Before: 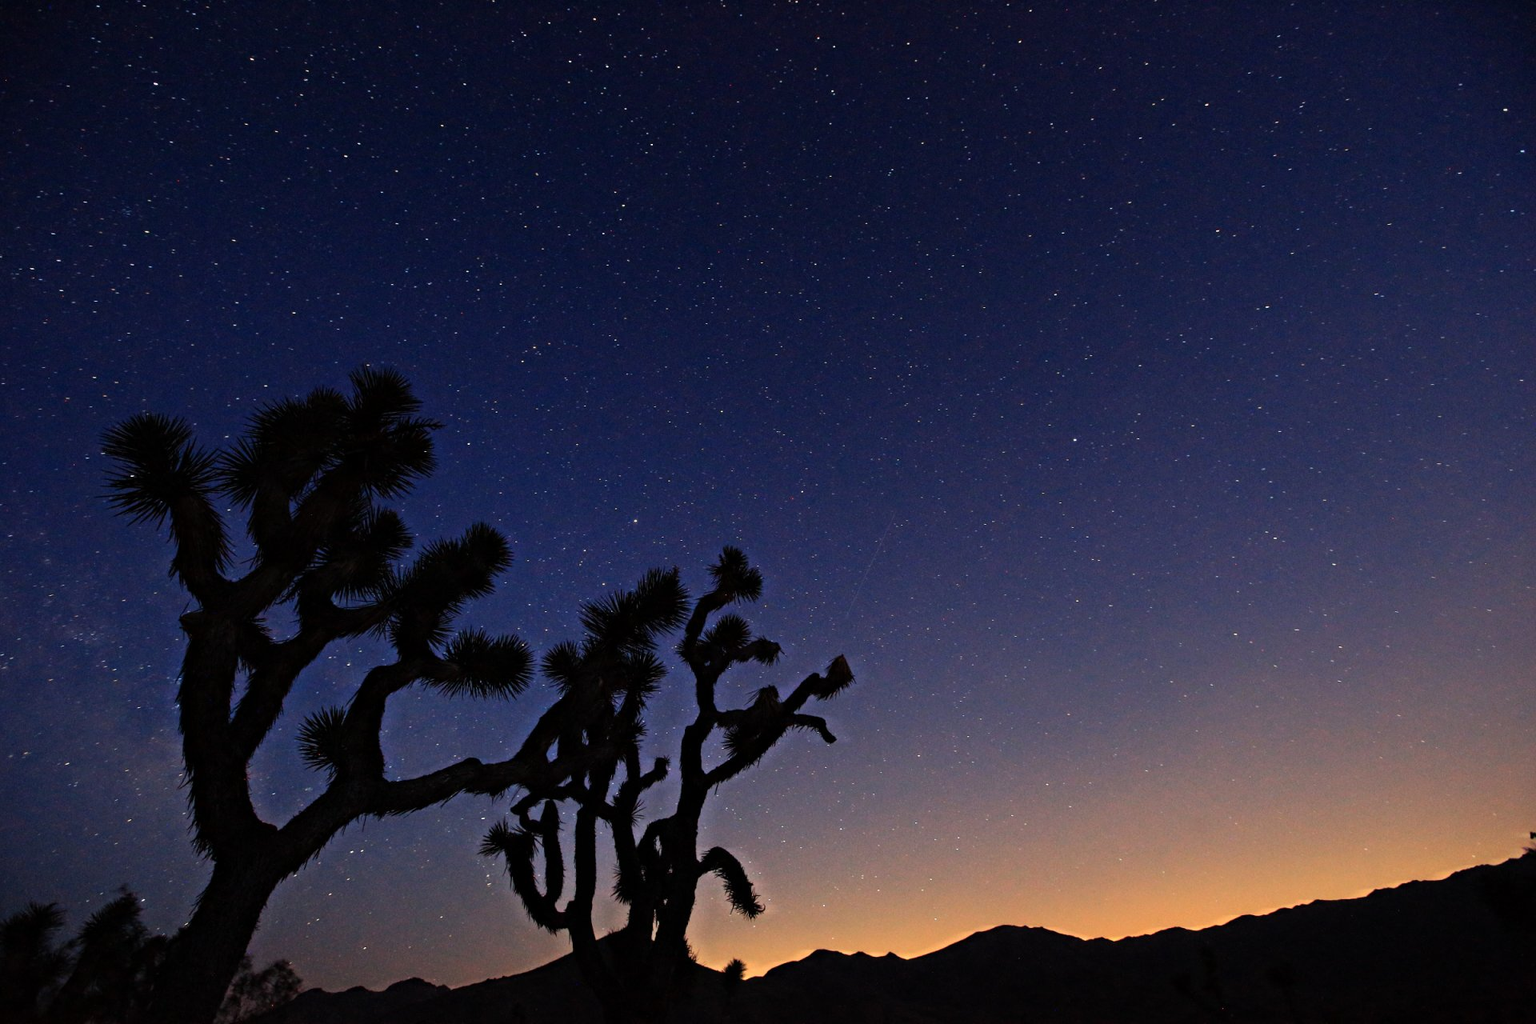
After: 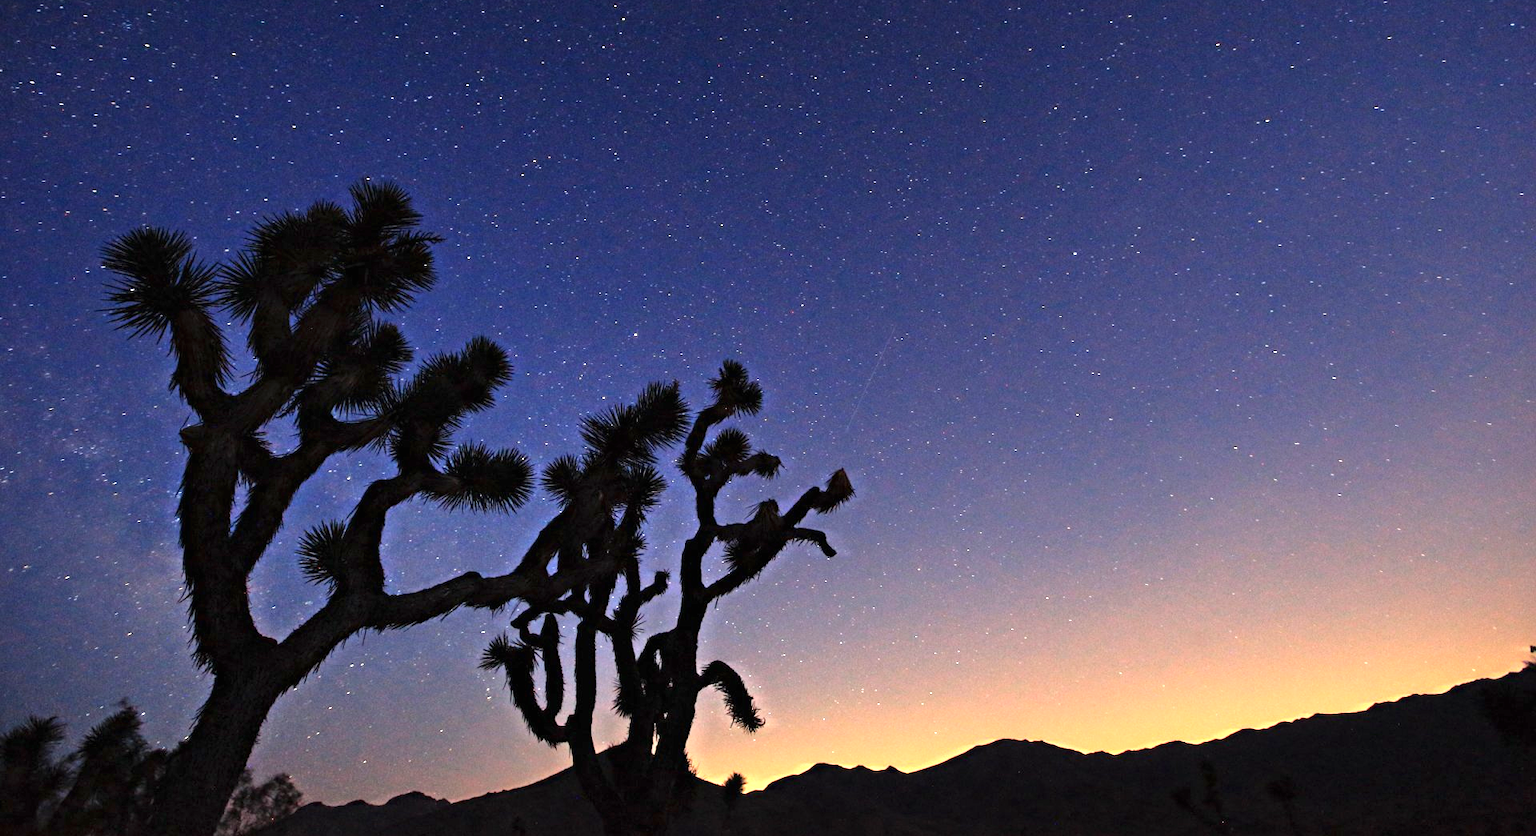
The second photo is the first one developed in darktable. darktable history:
exposure: black level correction 0, exposure 1.2 EV, compensate highlight preservation false
crop and rotate: top 18.222%
shadows and highlights: shadows 36.81, highlights -27.6, soften with gaussian
